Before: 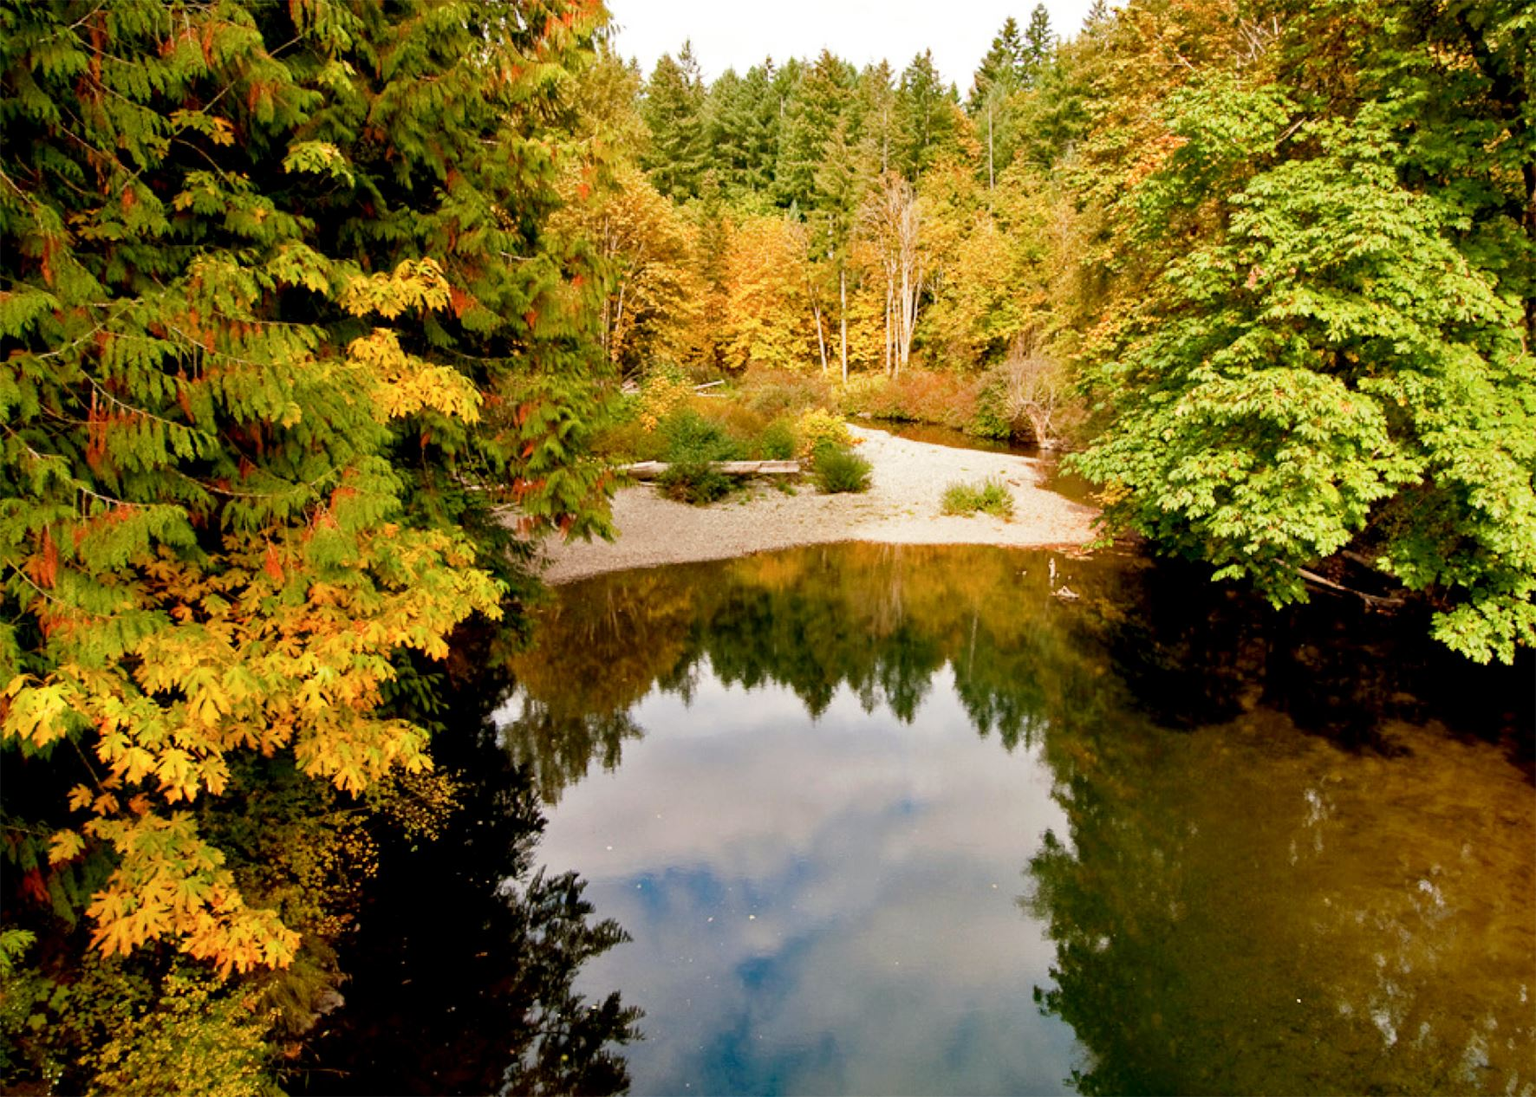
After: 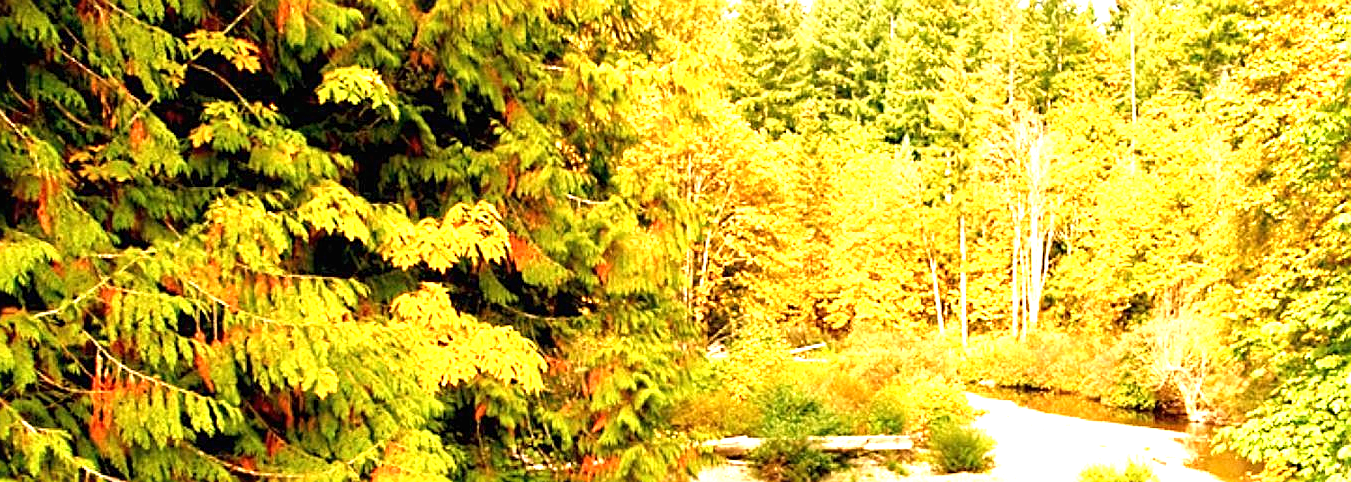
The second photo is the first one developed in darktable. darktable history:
sharpen: on, module defaults
exposure: black level correction 0, exposure 1.675 EV, compensate exposure bias true, compensate highlight preservation false
crop: left 0.579%, top 7.627%, right 23.167%, bottom 54.275%
white balance: red 1.045, blue 0.932
